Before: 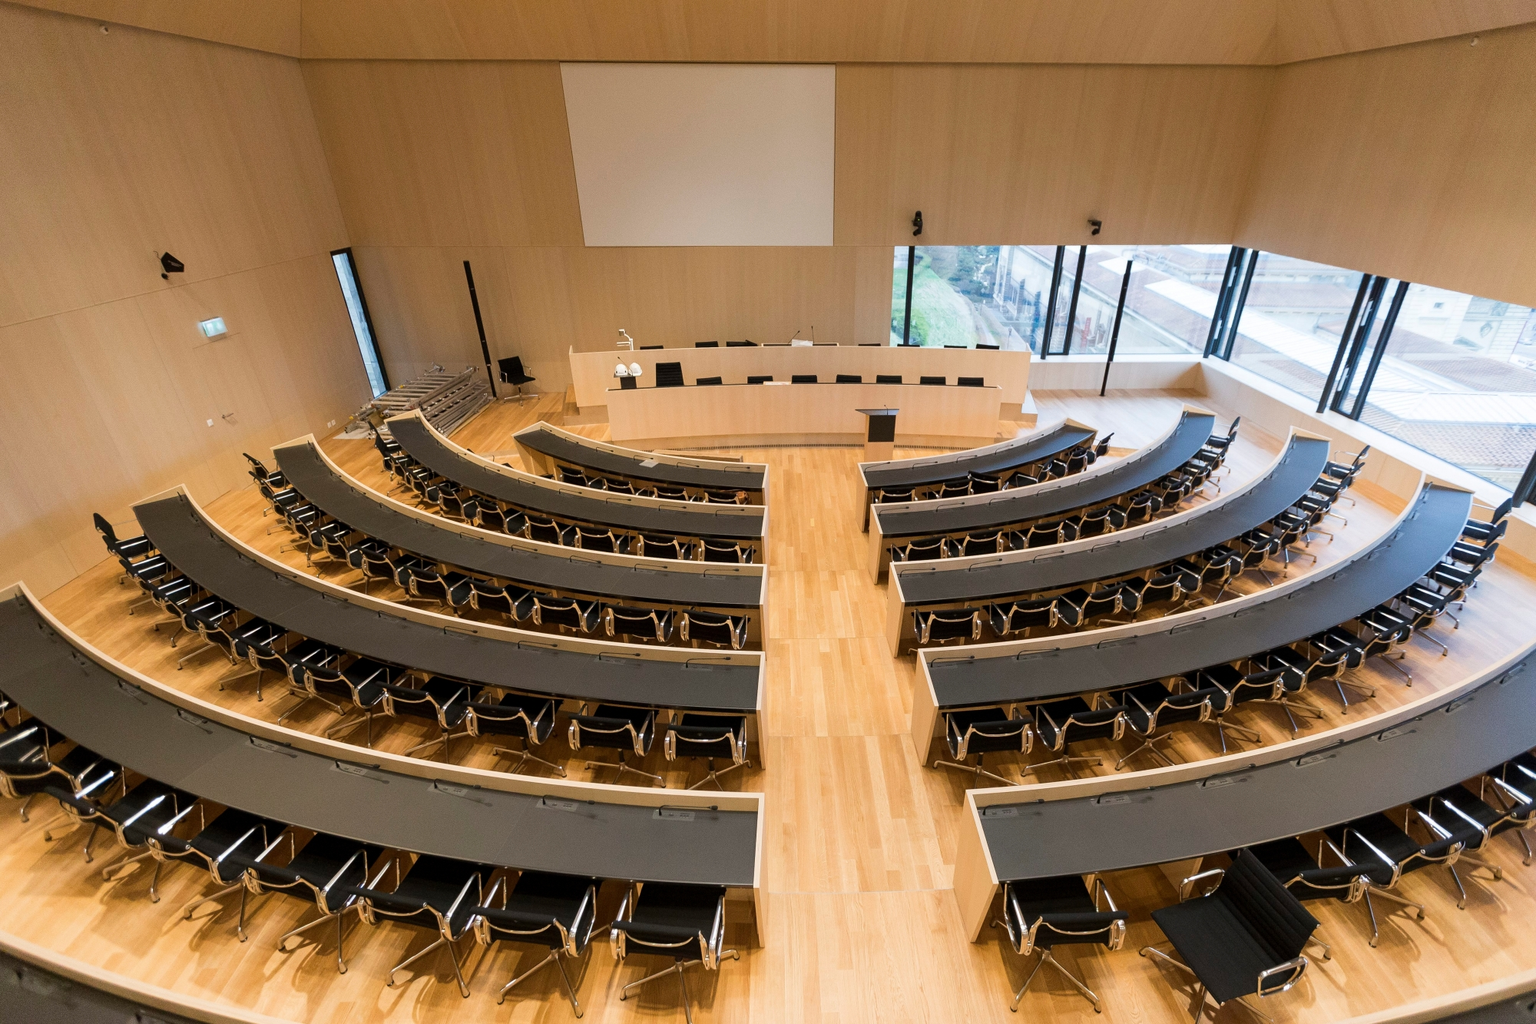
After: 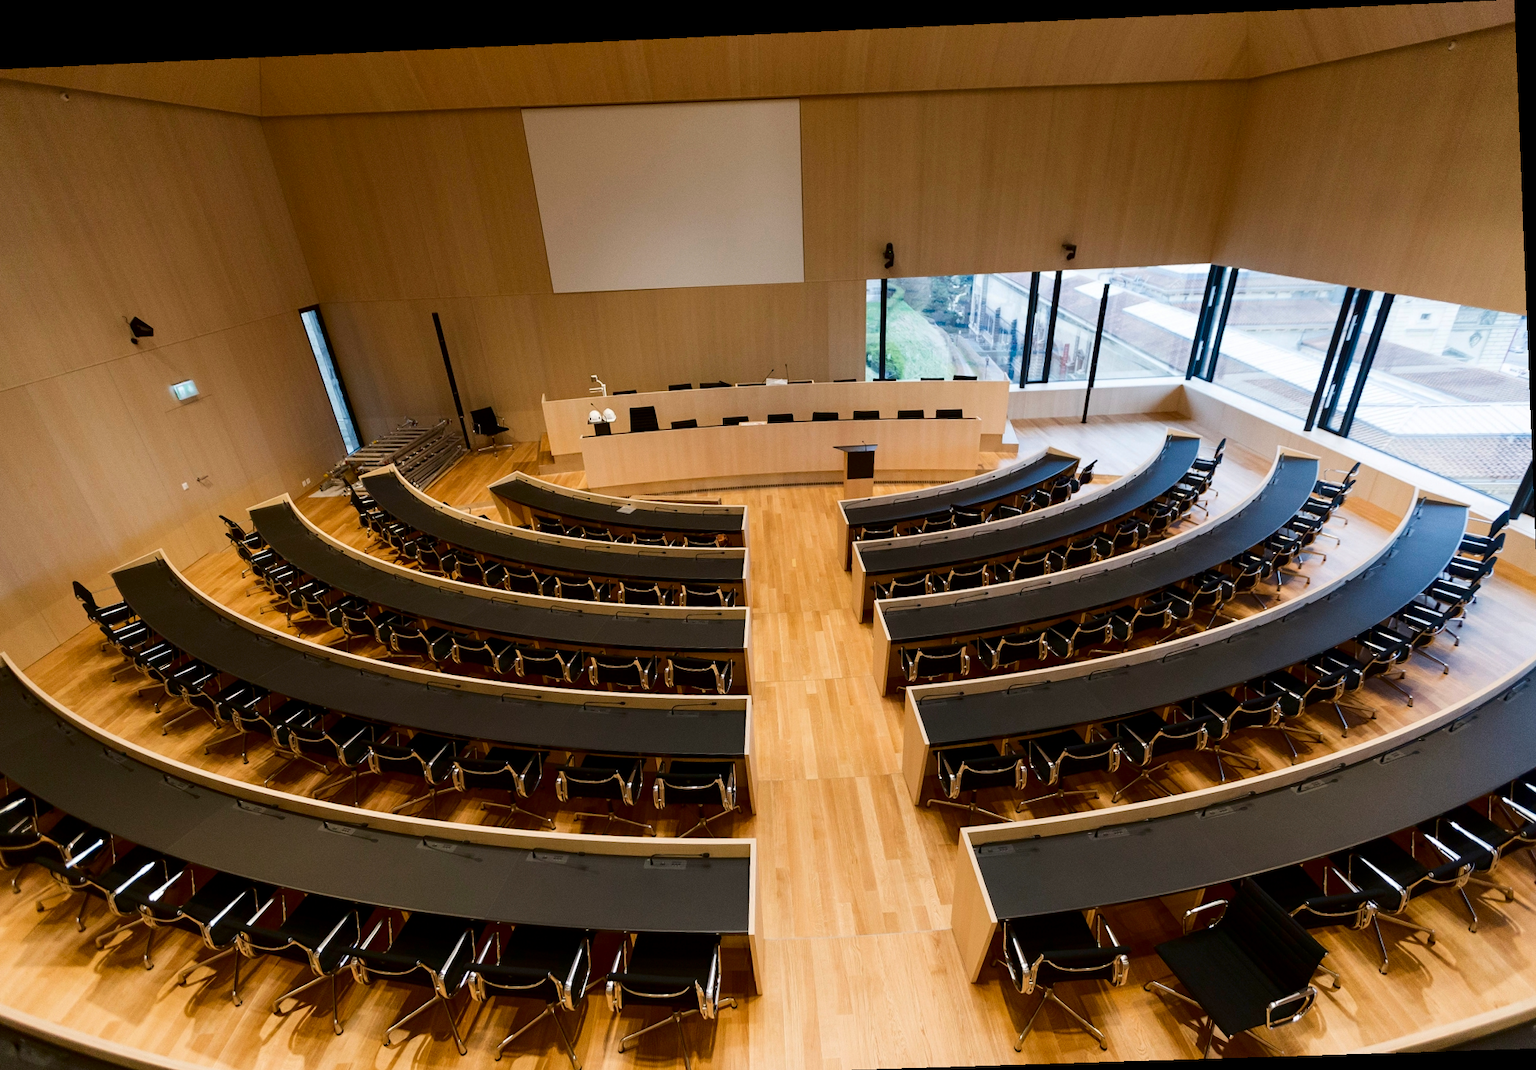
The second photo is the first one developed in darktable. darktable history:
crop and rotate: left 2.536%, right 1.107%, bottom 2.246%
contrast brightness saturation: contrast 0.13, brightness -0.24, saturation 0.14
rotate and perspective: rotation -2.22°, lens shift (horizontal) -0.022, automatic cropping off
